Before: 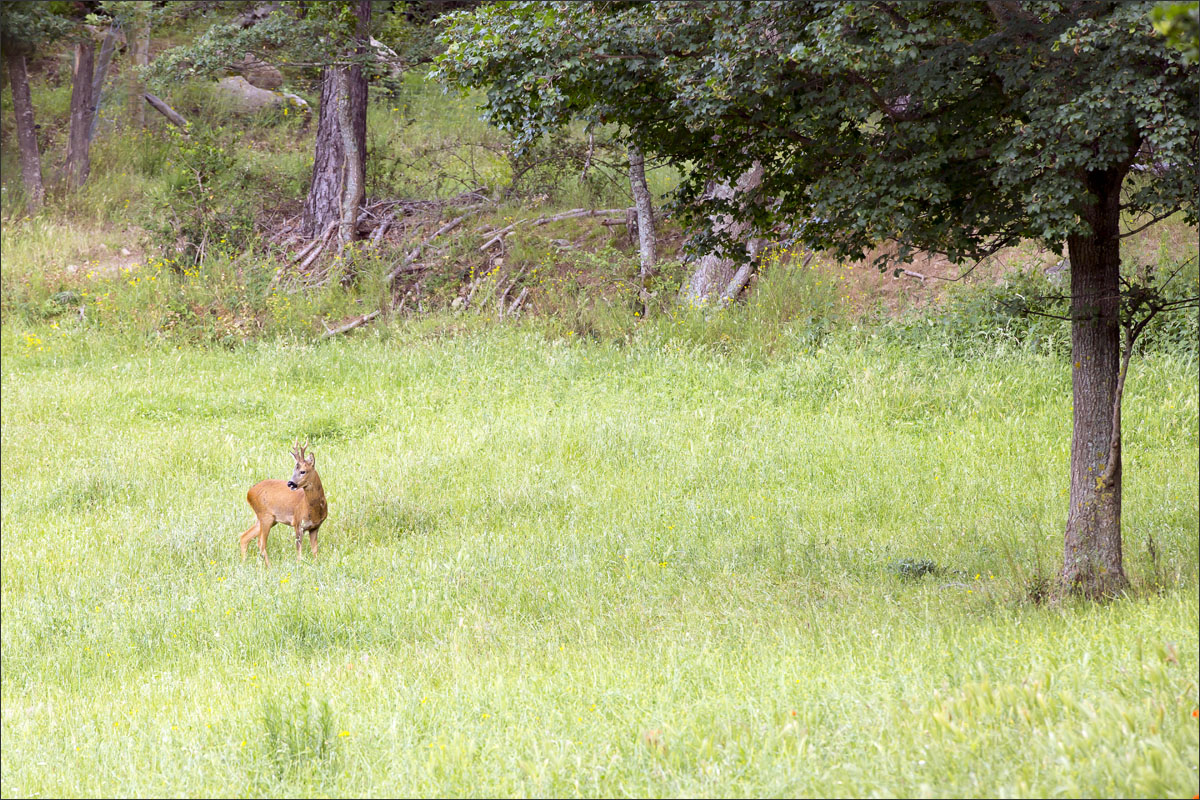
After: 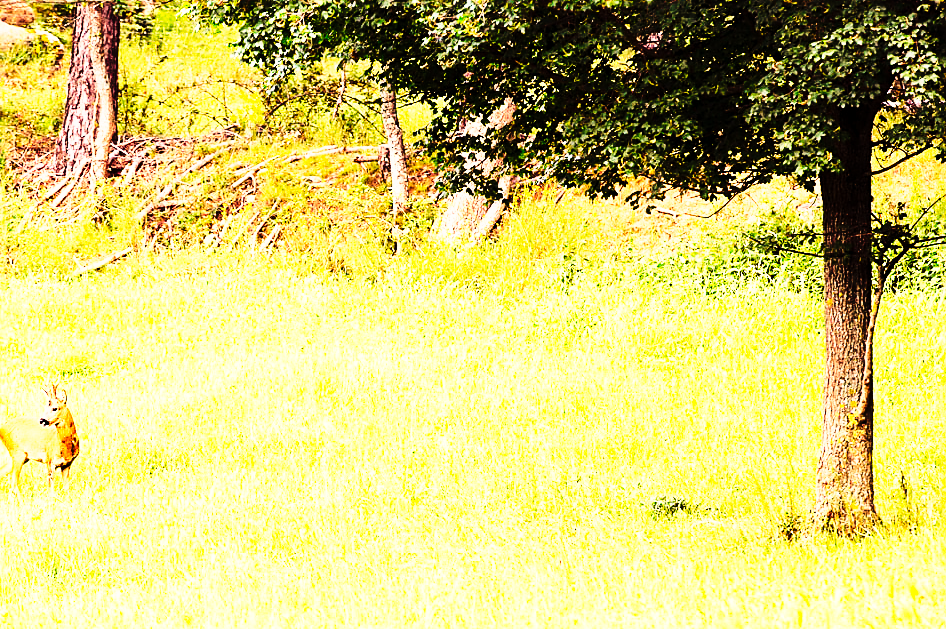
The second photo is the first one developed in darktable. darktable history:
crop and rotate: left 20.74%, top 7.912%, right 0.375%, bottom 13.378%
white balance: red 1.08, blue 0.791
sharpen: on, module defaults
base curve: curves: ch0 [(0, 0) (0.028, 0.03) (0.121, 0.232) (0.46, 0.748) (0.859, 0.968) (1, 1)]
tone curve: curves: ch0 [(0, 0) (0.003, 0.005) (0.011, 0.008) (0.025, 0.013) (0.044, 0.017) (0.069, 0.022) (0.1, 0.029) (0.136, 0.038) (0.177, 0.053) (0.224, 0.081) (0.277, 0.128) (0.335, 0.214) (0.399, 0.343) (0.468, 0.478) (0.543, 0.641) (0.623, 0.798) (0.709, 0.911) (0.801, 0.971) (0.898, 0.99) (1, 1)], preserve colors none
